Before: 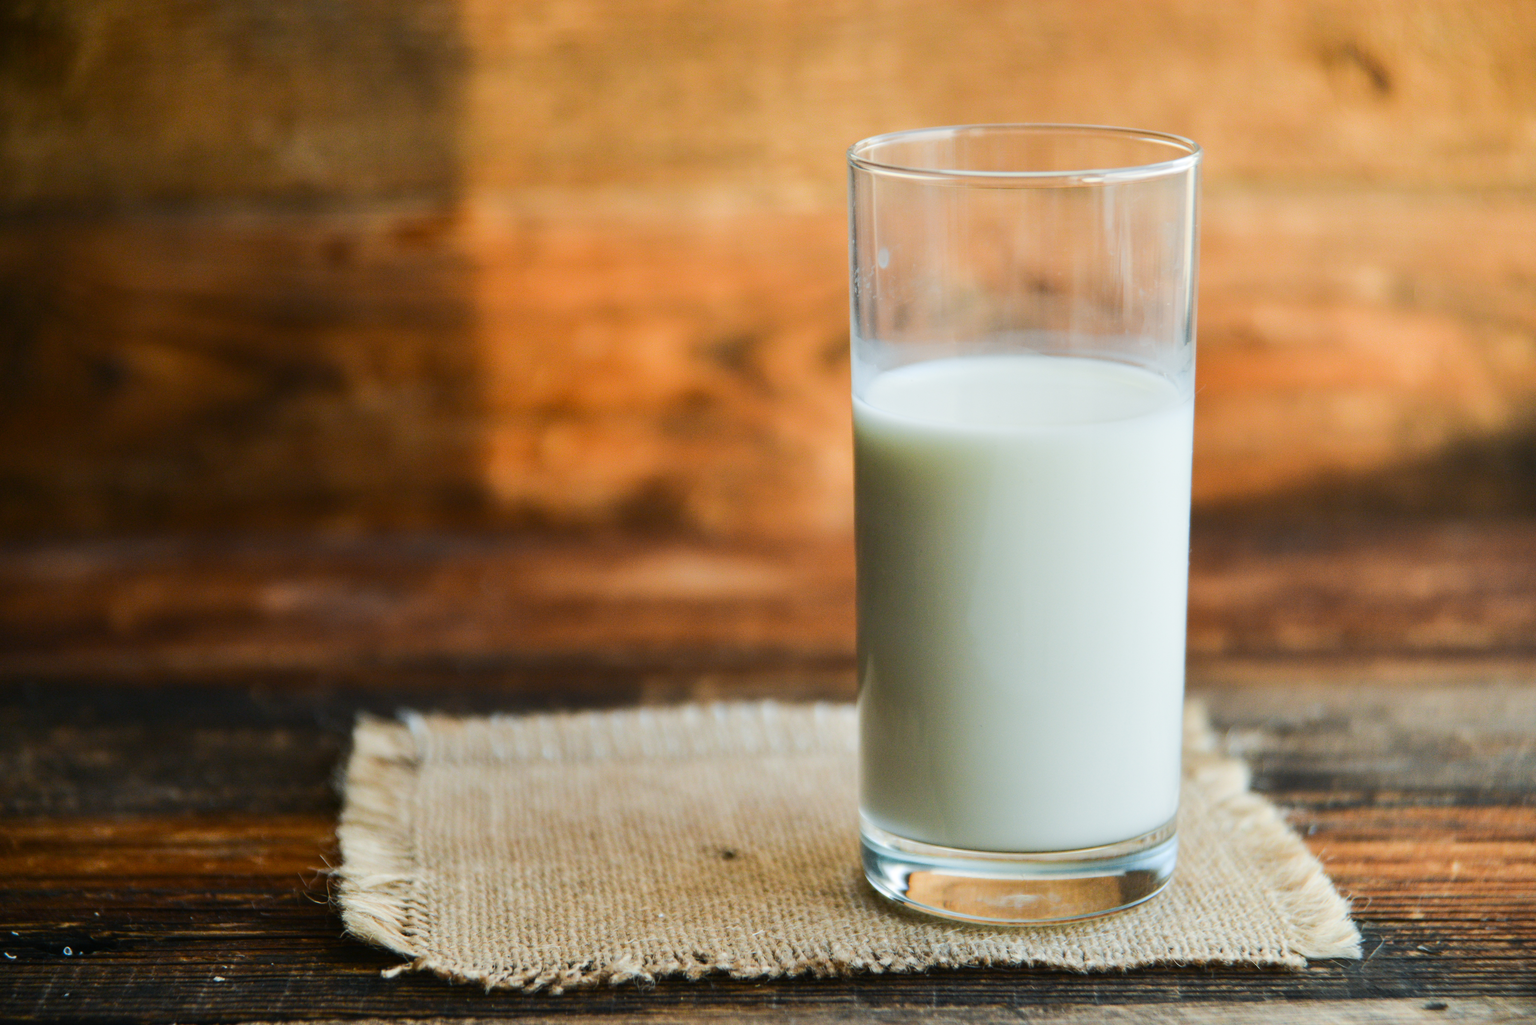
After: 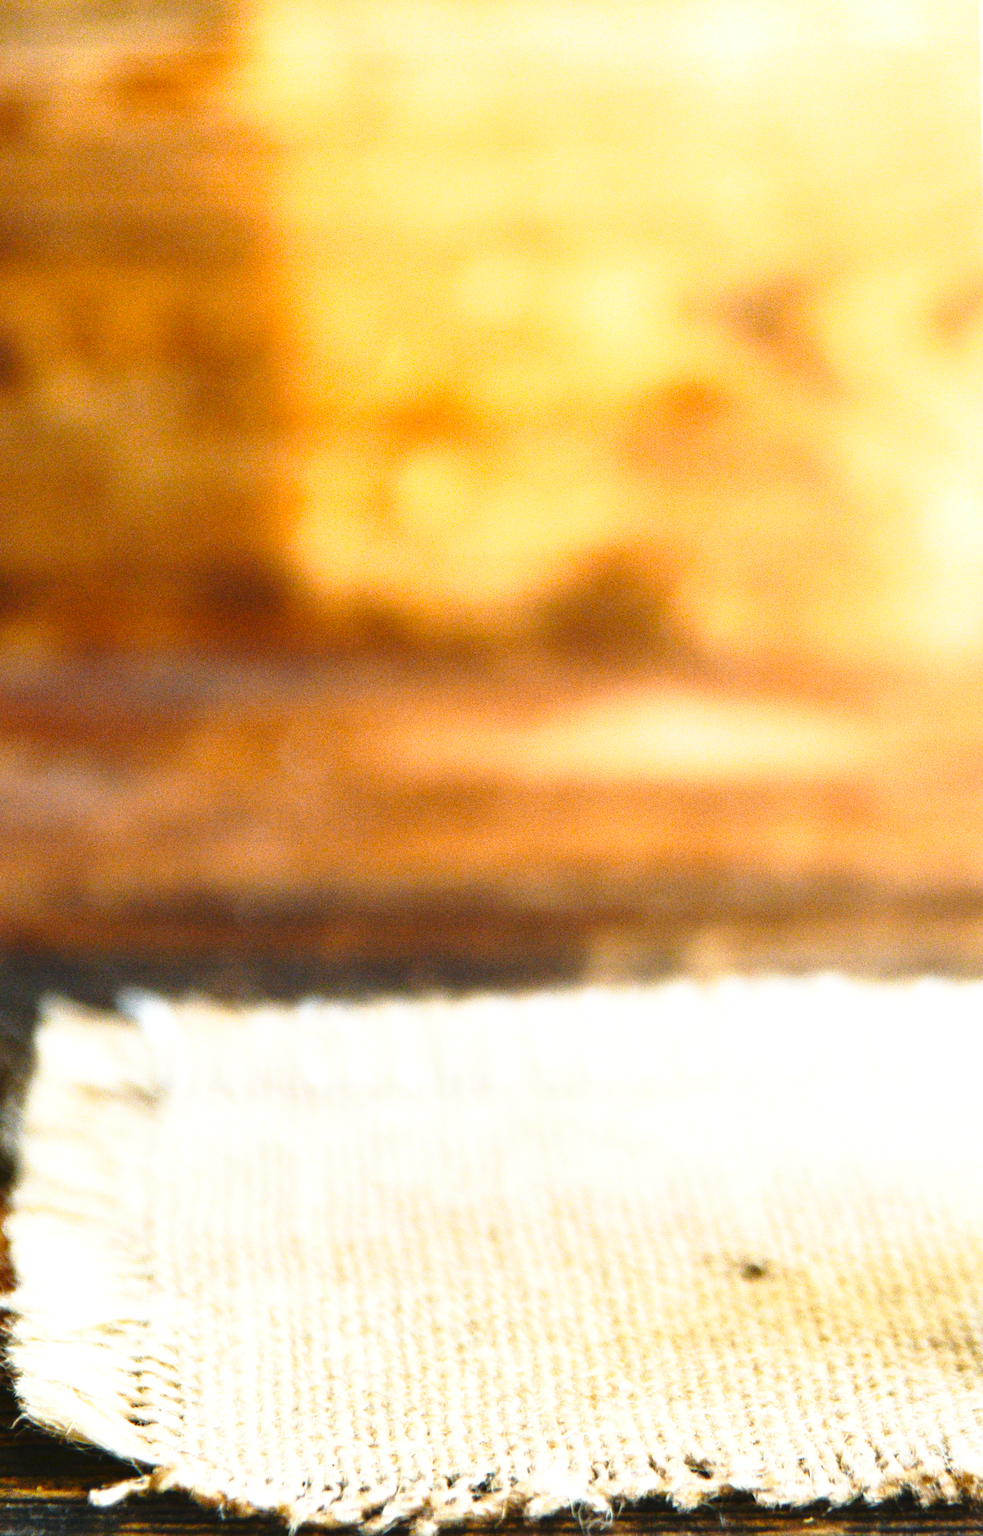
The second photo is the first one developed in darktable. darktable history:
base curve: curves: ch0 [(0, 0) (0.028, 0.03) (0.121, 0.232) (0.46, 0.748) (0.859, 0.968) (1, 1)], preserve colors none
exposure: black level correction 0, exposure 1.2 EV, compensate highlight preservation false
crop and rotate: left 21.77%, top 18.528%, right 44.676%, bottom 2.997%
